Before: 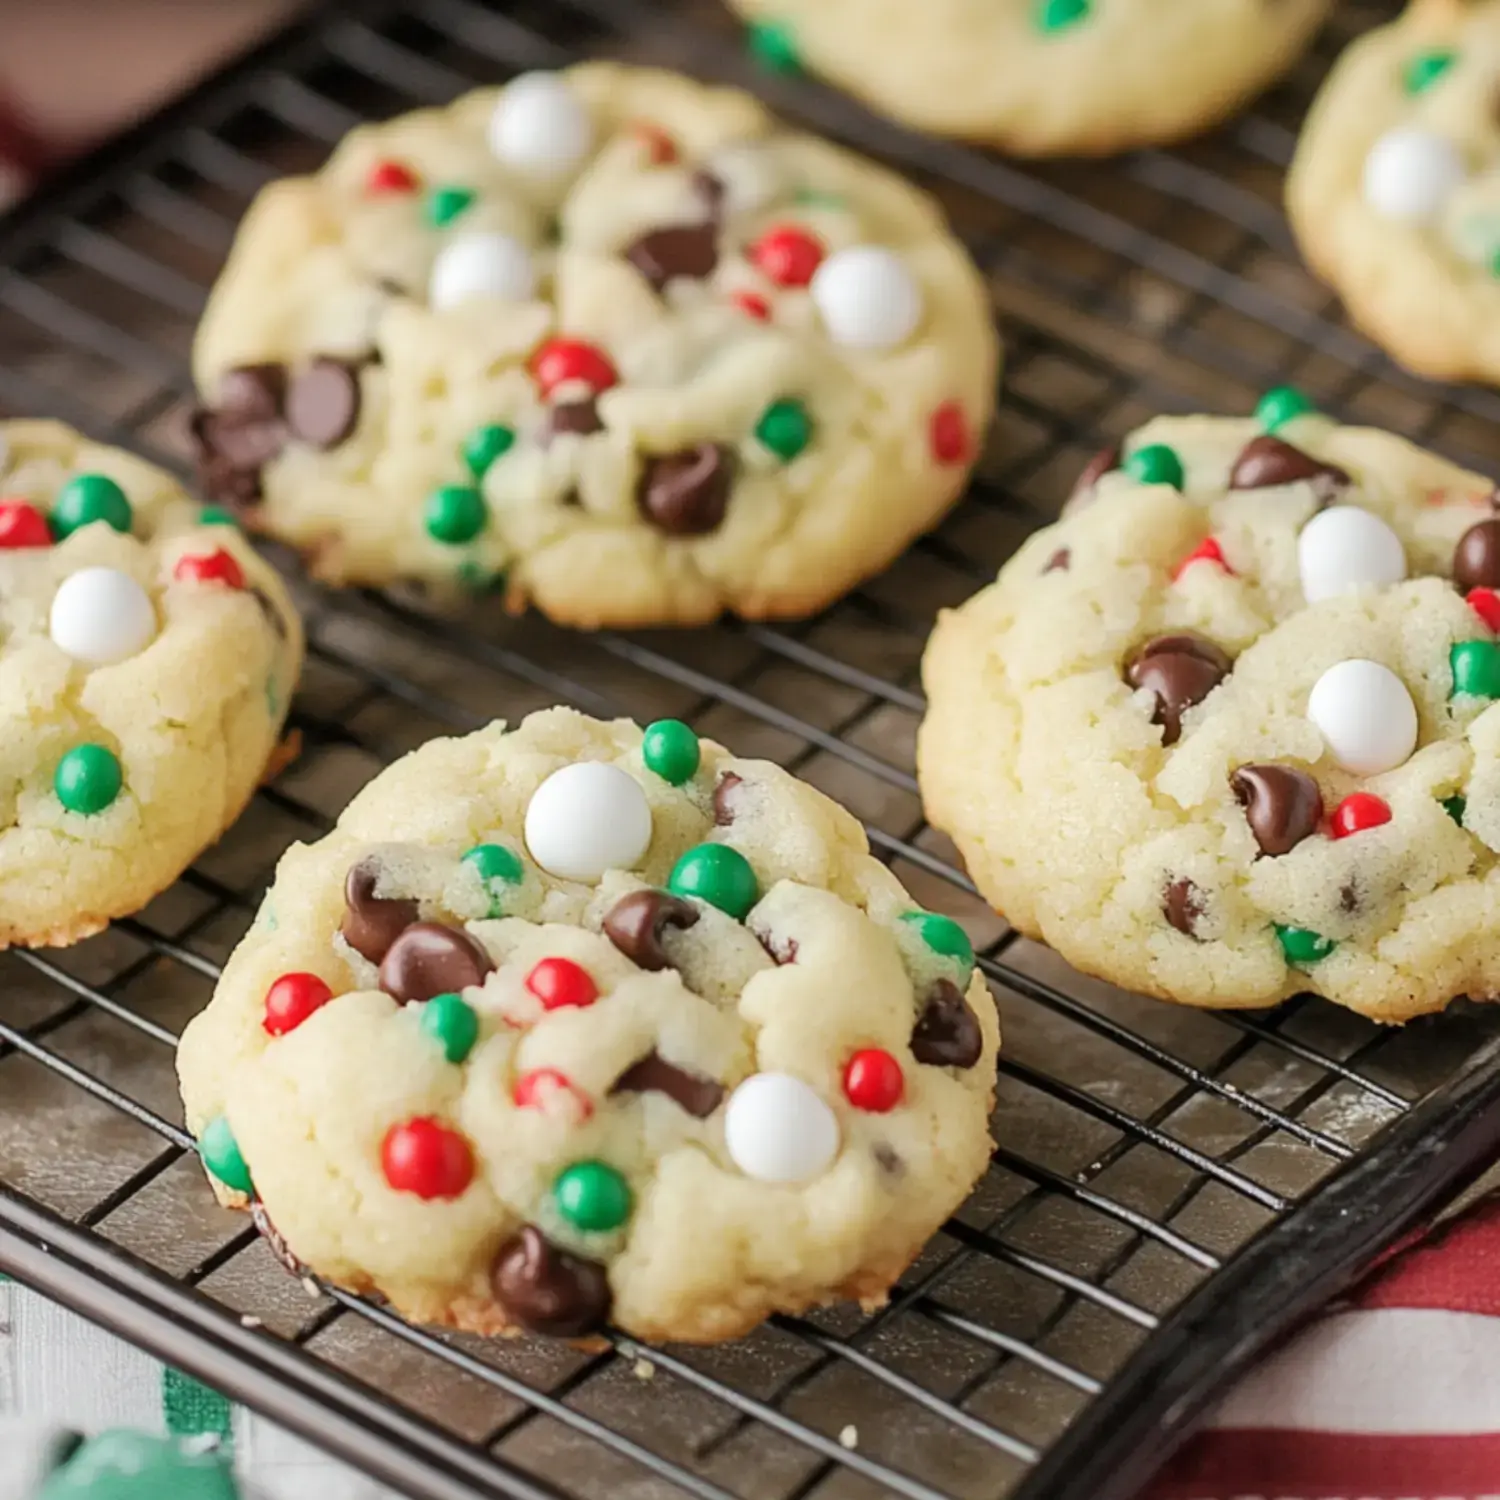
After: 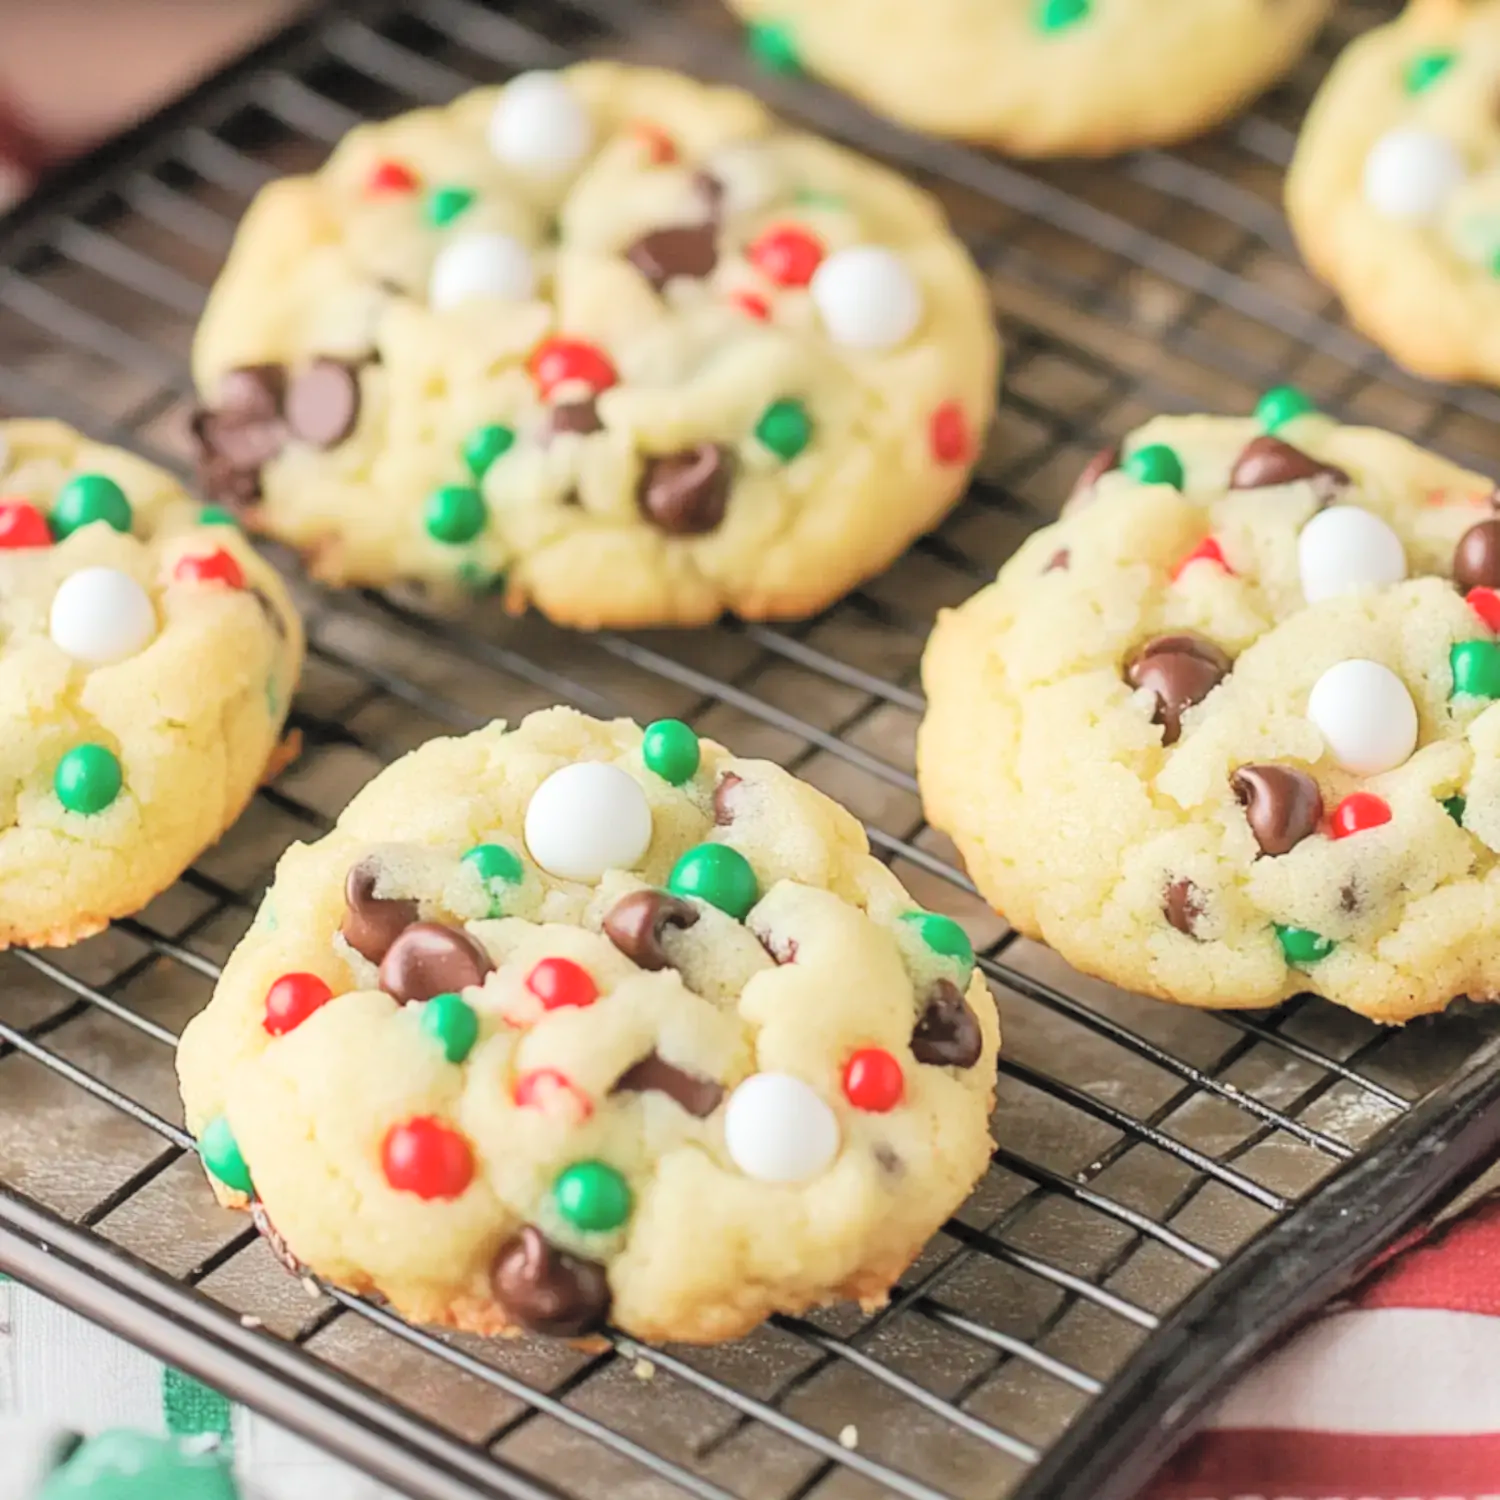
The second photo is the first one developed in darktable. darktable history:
contrast brightness saturation: contrast 0.097, brightness 0.308, saturation 0.137
